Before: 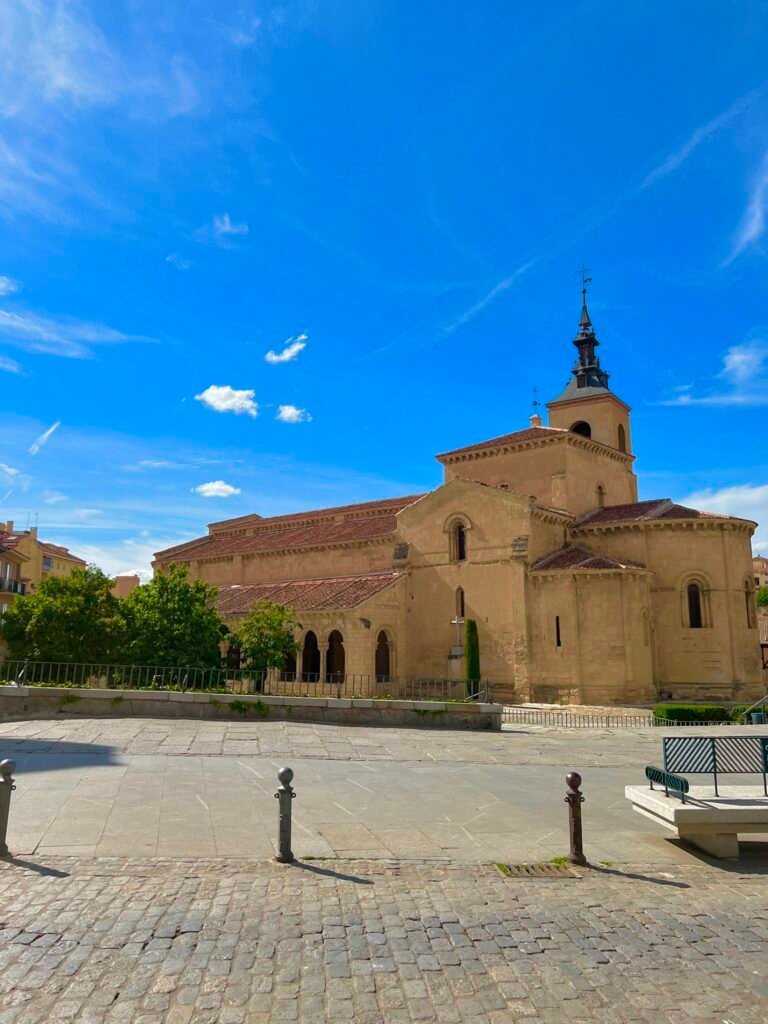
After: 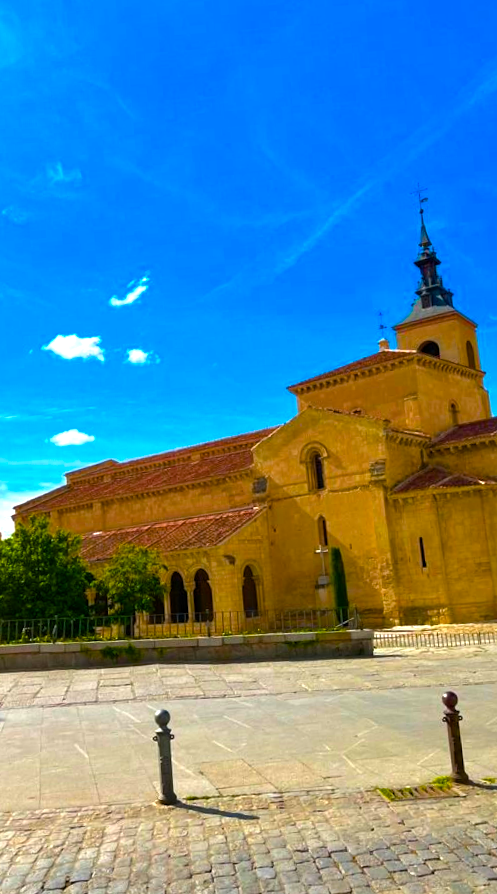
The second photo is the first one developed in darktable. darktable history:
color balance rgb: linear chroma grading › global chroma 9%, perceptual saturation grading › global saturation 36%, perceptual saturation grading › shadows 35%, perceptual brilliance grading › global brilliance 21.21%, perceptual brilliance grading › shadows -35%, global vibrance 21.21%
crop and rotate: left 18.442%, right 15.508%
rotate and perspective: rotation -4.57°, crop left 0.054, crop right 0.944, crop top 0.087, crop bottom 0.914
